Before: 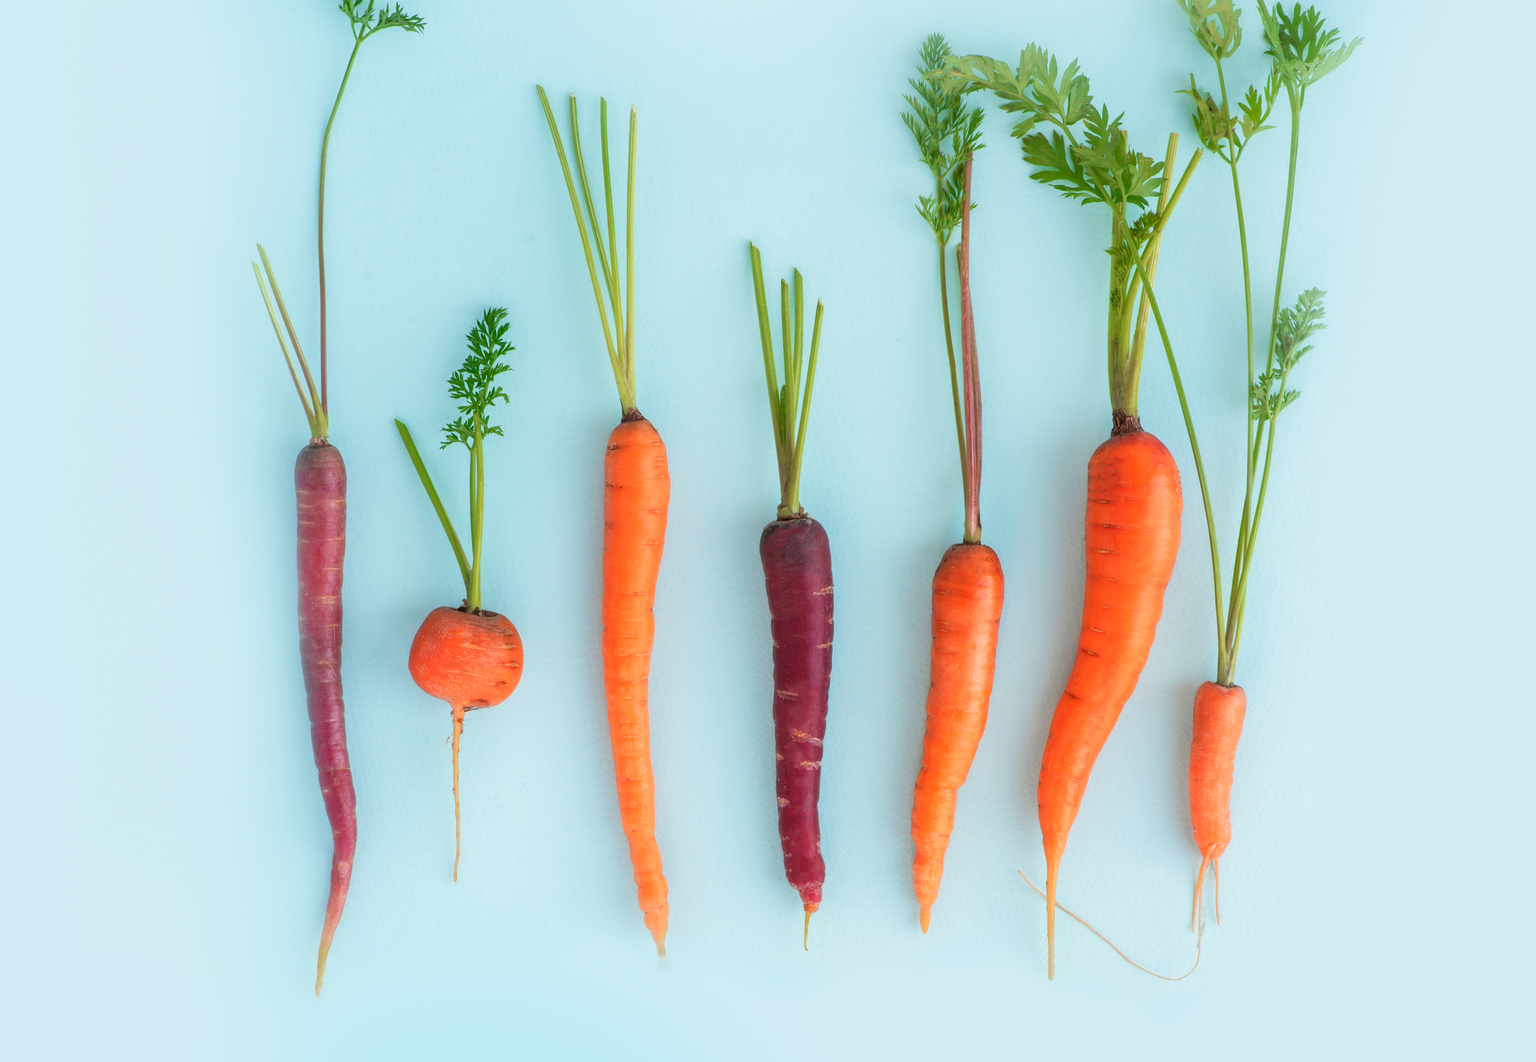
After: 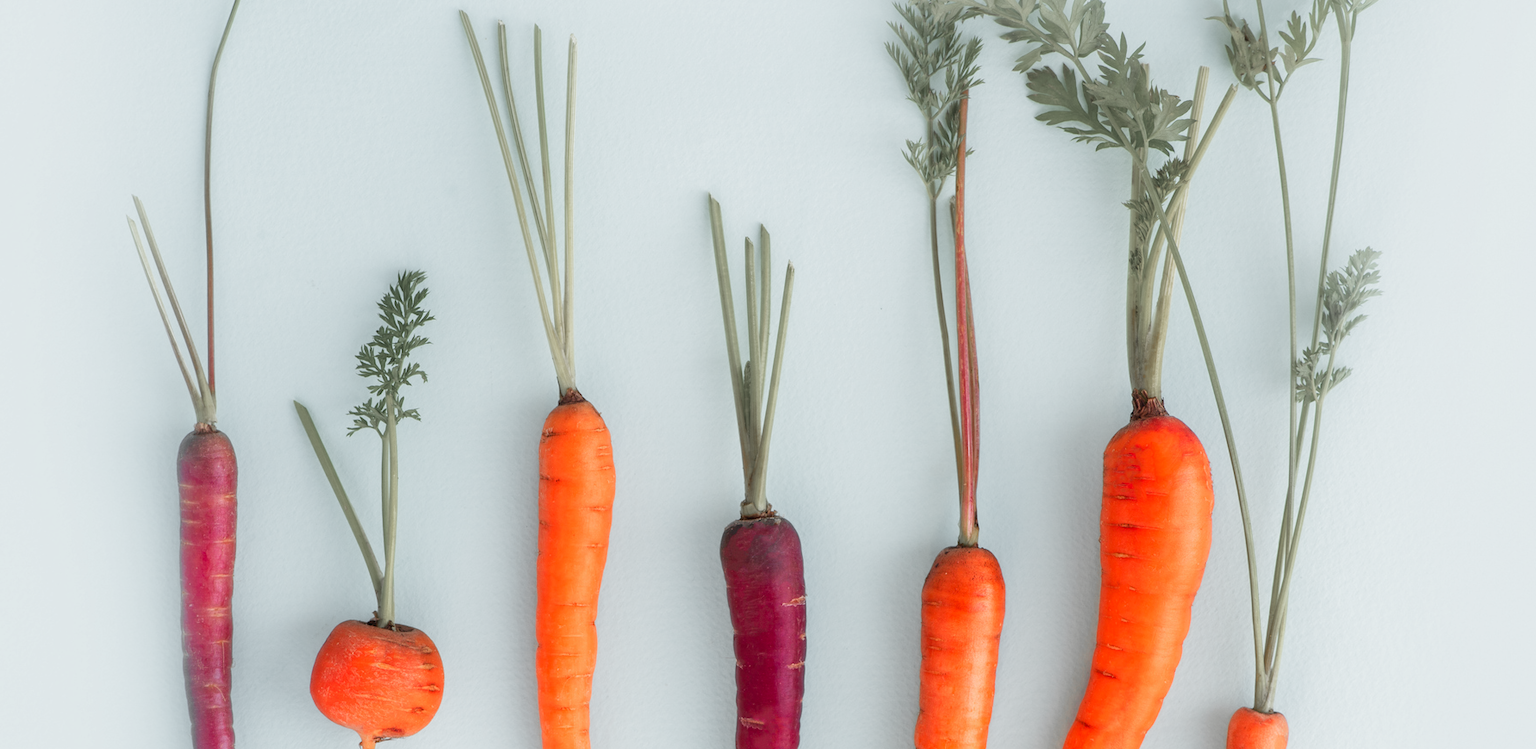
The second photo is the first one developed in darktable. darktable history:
crop and rotate: left 9.345%, top 7.22%, right 4.982%, bottom 32.331%
color zones: curves: ch1 [(0, 0.638) (0.193, 0.442) (0.286, 0.15) (0.429, 0.14) (0.571, 0.142) (0.714, 0.154) (0.857, 0.175) (1, 0.638)]
